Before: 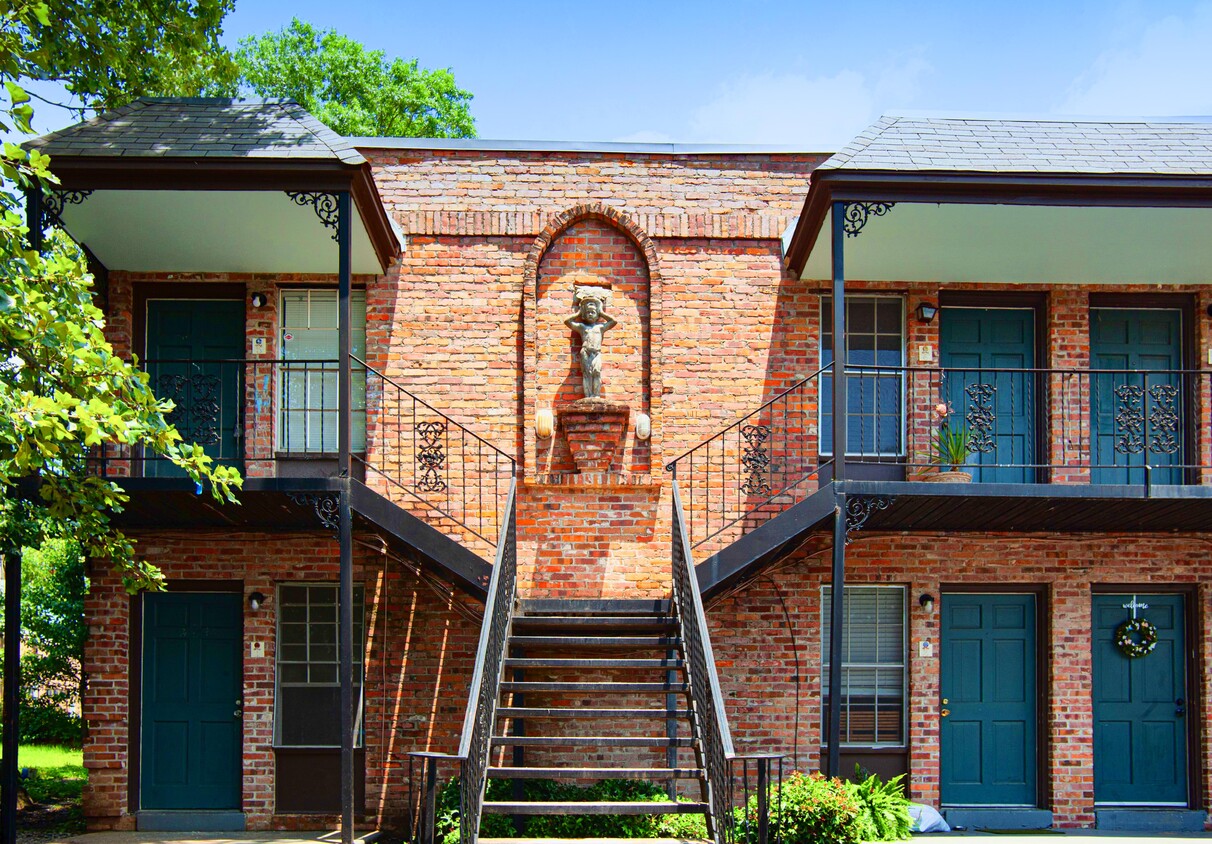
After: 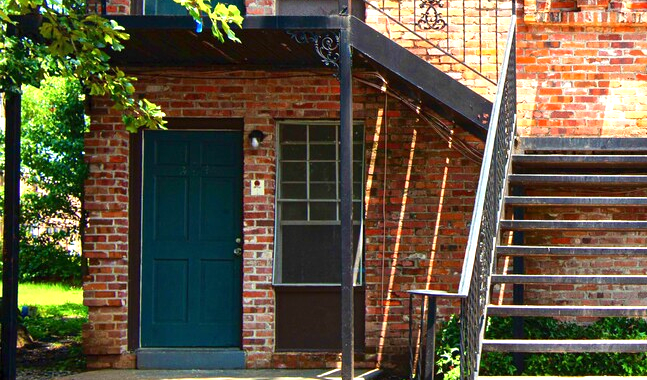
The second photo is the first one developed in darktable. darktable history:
crop and rotate: top 54.778%, right 46.61%, bottom 0.159%
exposure: exposure 0.785 EV, compensate highlight preservation false
